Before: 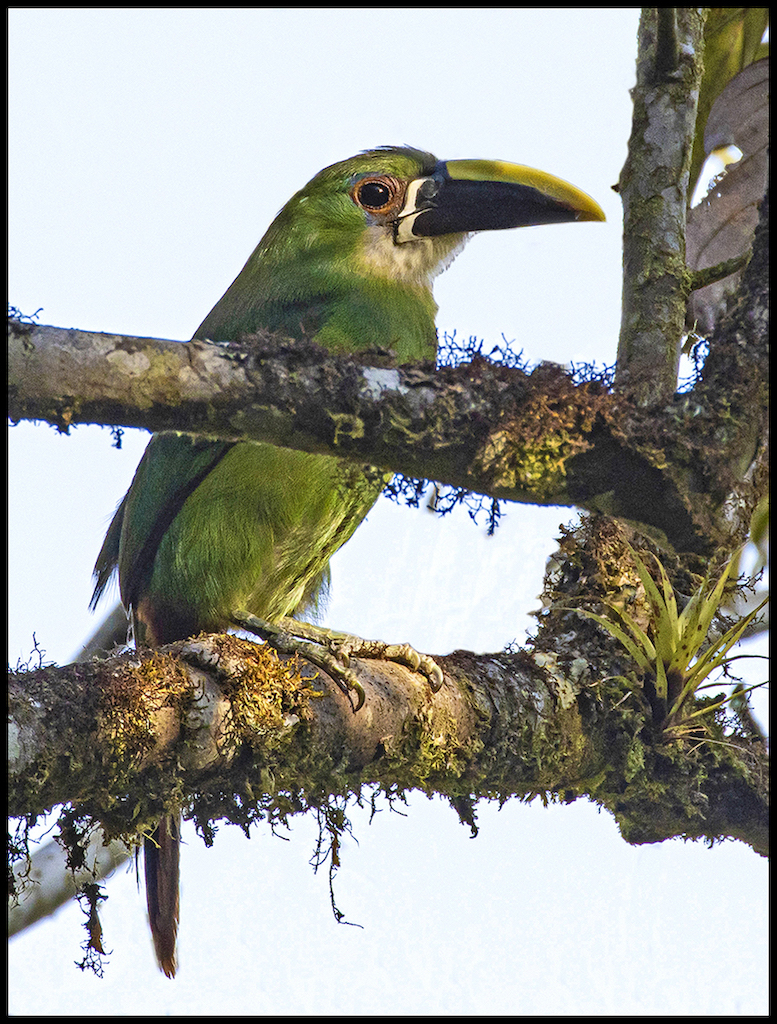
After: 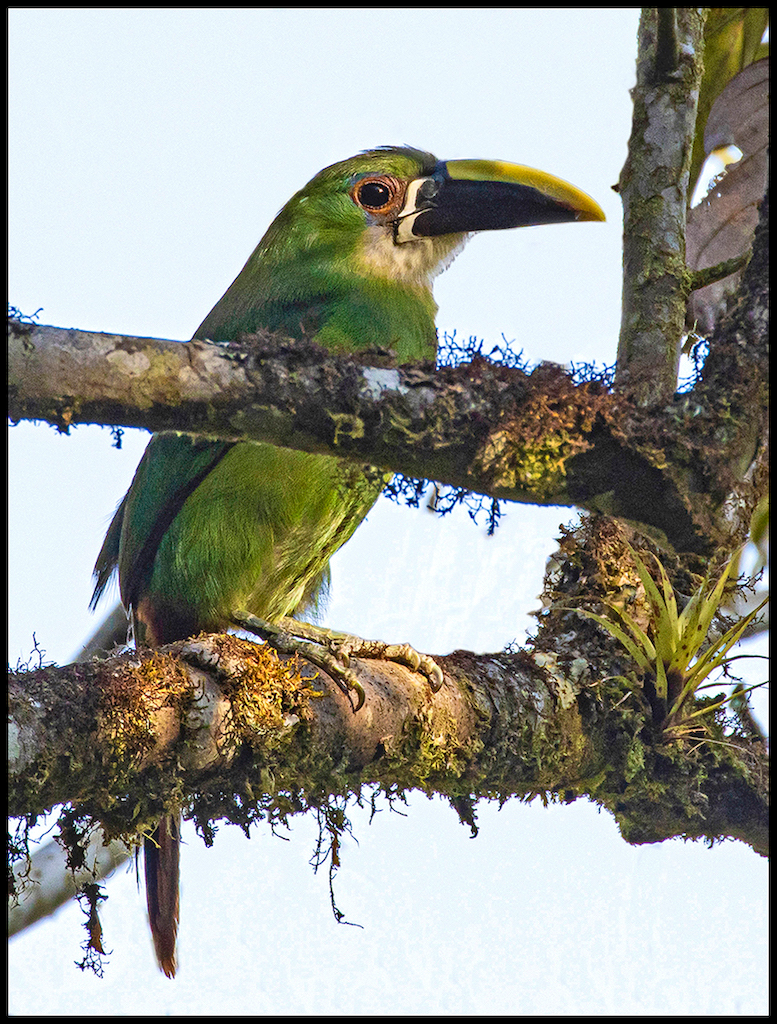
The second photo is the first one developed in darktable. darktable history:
shadows and highlights: shadows 62.52, white point adjustment 0.345, highlights -34.46, compress 83.83%
